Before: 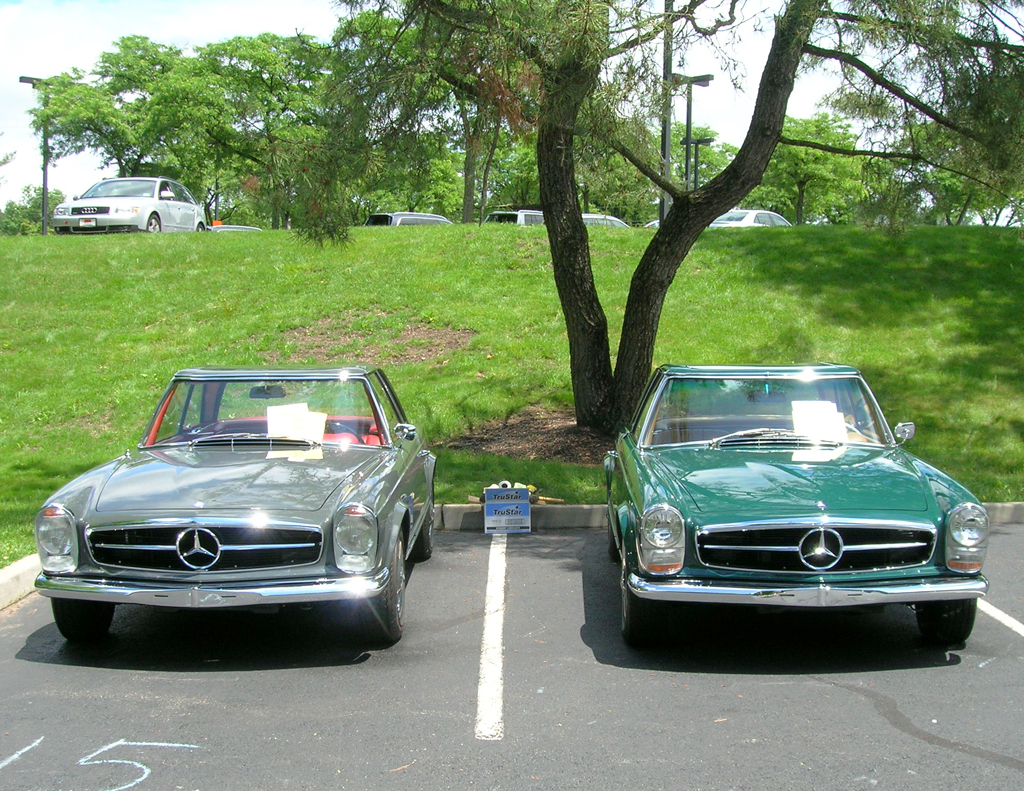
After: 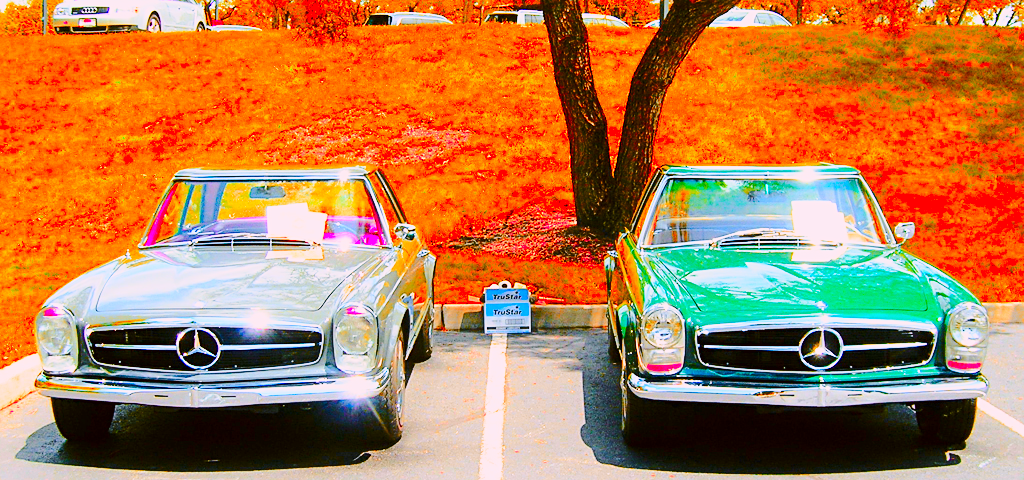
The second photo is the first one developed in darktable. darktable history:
tone curve: curves: ch0 [(0, 0) (0.239, 0.248) (0.508, 0.606) (0.826, 0.855) (1, 0.945)]; ch1 [(0, 0) (0.401, 0.42) (0.442, 0.47) (0.492, 0.498) (0.511, 0.516) (0.555, 0.586) (0.681, 0.739) (1, 1)]; ch2 [(0, 0) (0.411, 0.433) (0.5, 0.504) (0.545, 0.574) (1, 1)], color space Lab, independent channels, preserve colors none
crop and rotate: top 25.357%, bottom 13.942%
base curve: curves: ch0 [(0, 0) (0.028, 0.03) (0.121, 0.232) (0.46, 0.748) (0.859, 0.968) (1, 1)], preserve colors none
color zones: curves: ch1 [(0.24, 0.634) (0.75, 0.5)]; ch2 [(0.253, 0.437) (0.745, 0.491)], mix 102.12%
color correction: highlights a* 1.59, highlights b* -1.7, saturation 2.48
sharpen: on, module defaults
